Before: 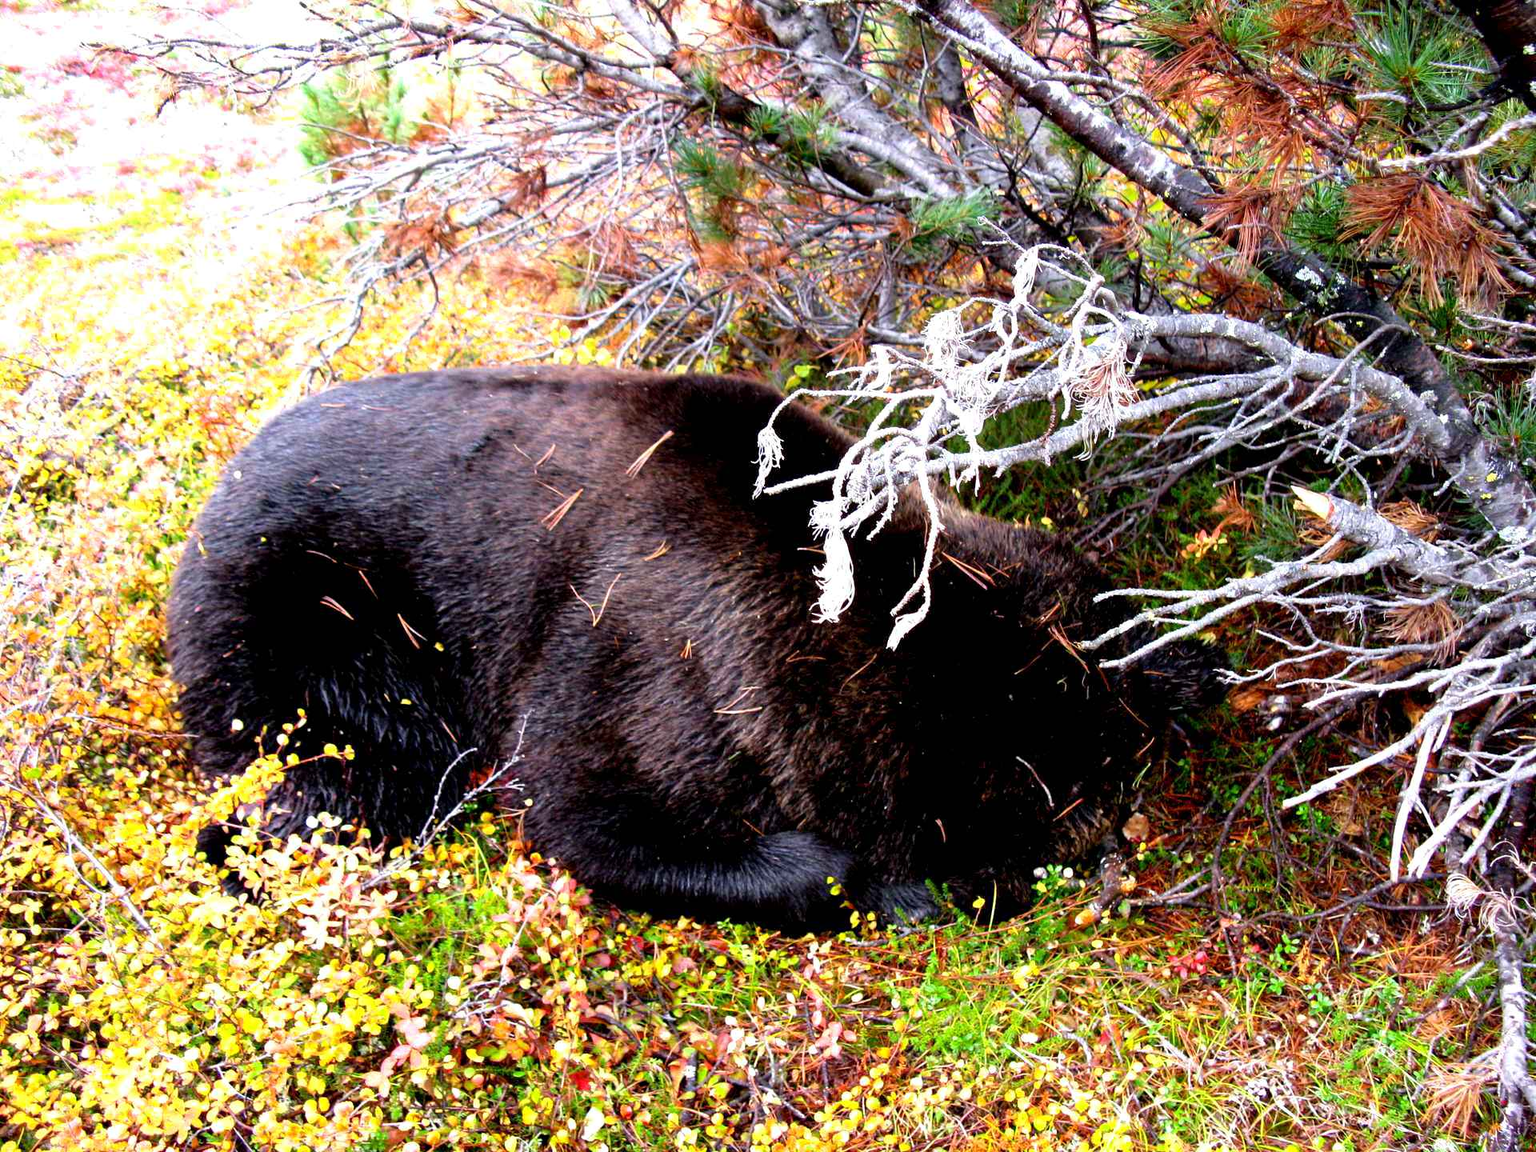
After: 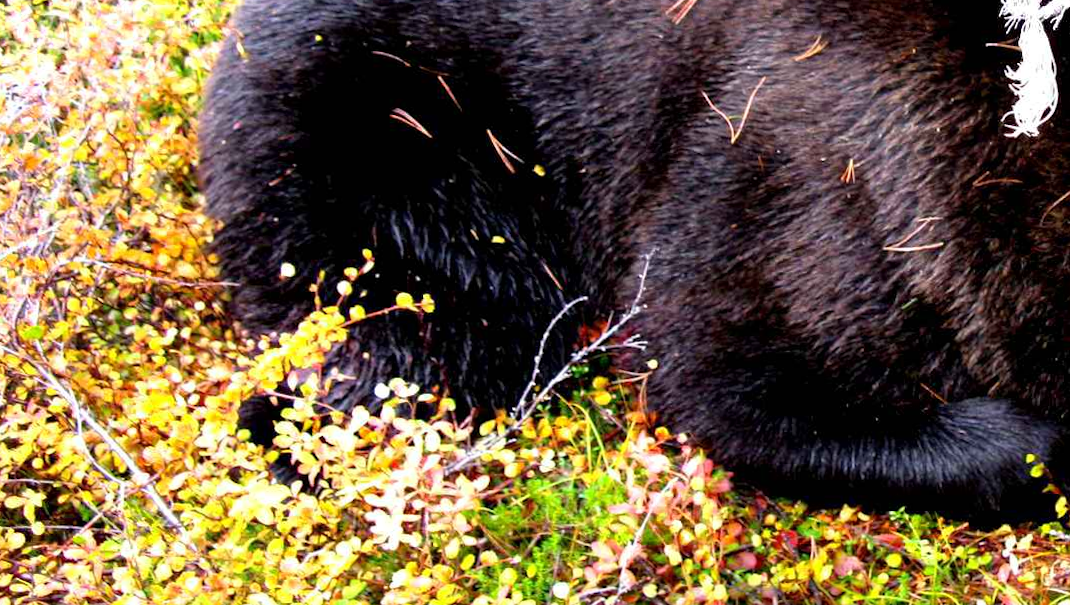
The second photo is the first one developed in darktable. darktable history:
crop: top 44.483%, right 43.593%, bottom 12.892%
rotate and perspective: rotation -0.45°, automatic cropping original format, crop left 0.008, crop right 0.992, crop top 0.012, crop bottom 0.988
